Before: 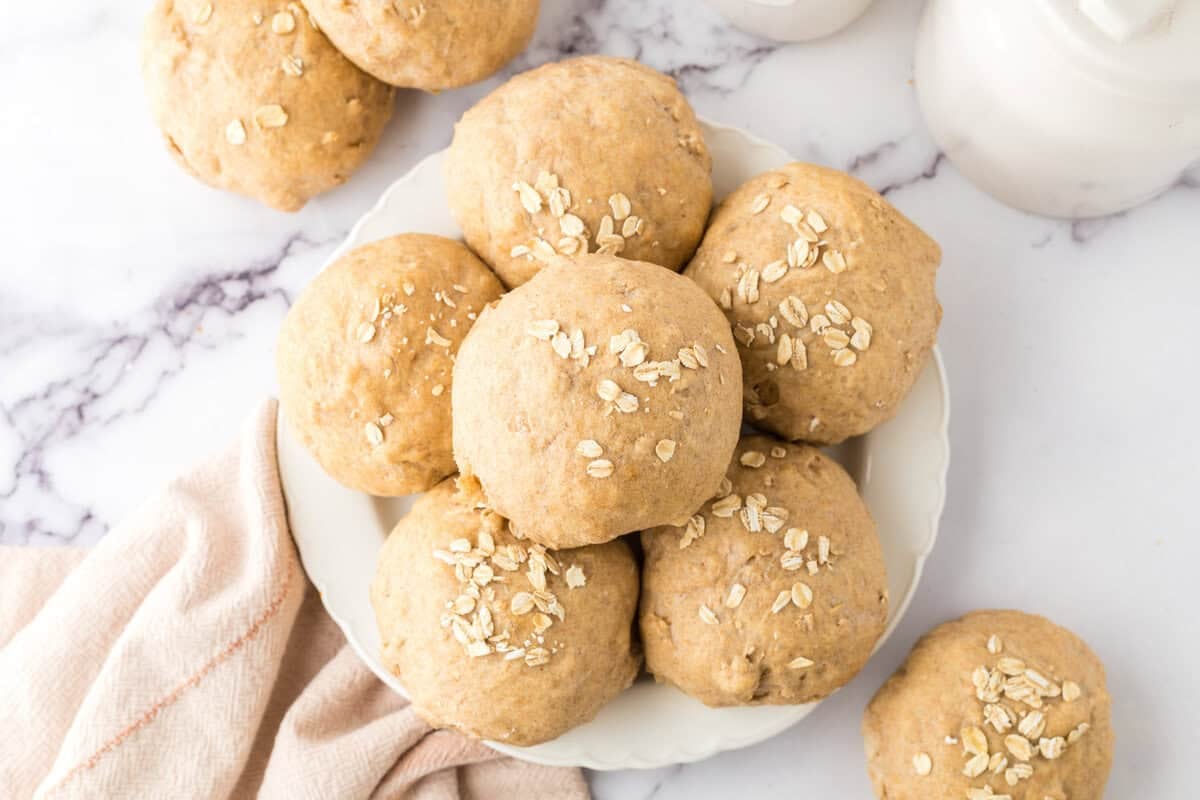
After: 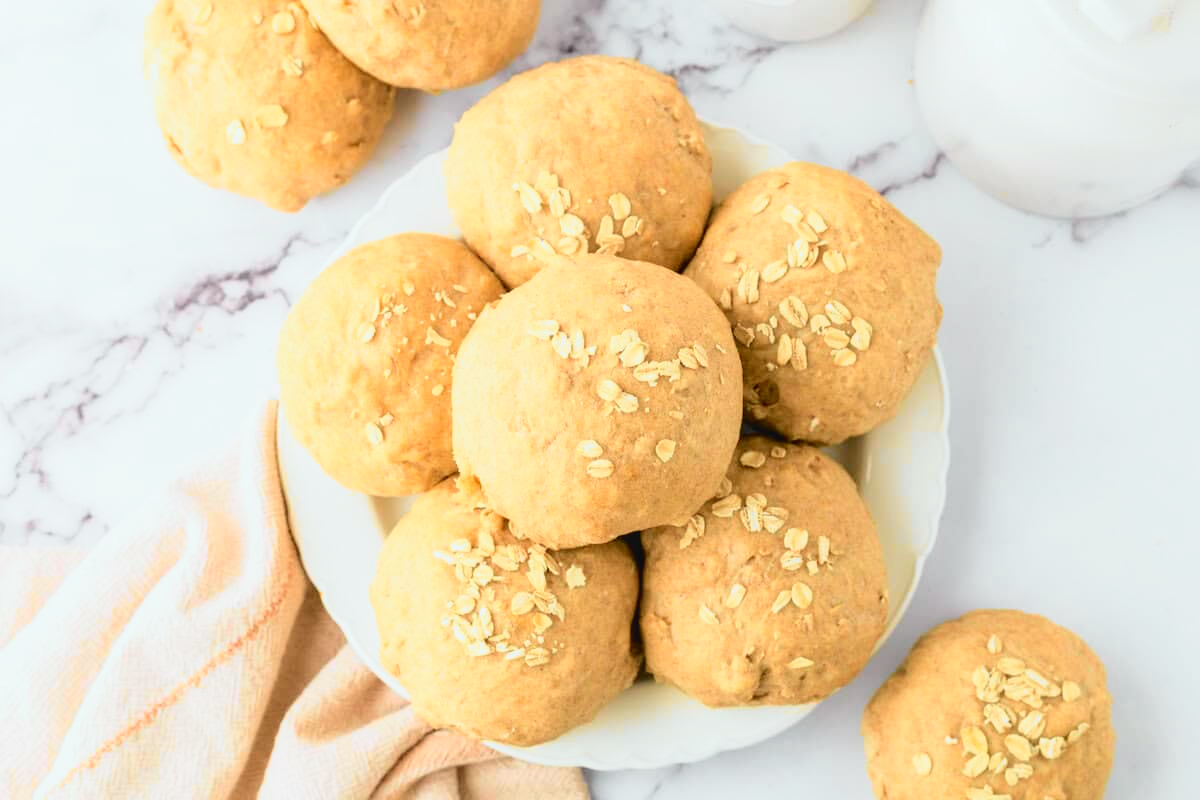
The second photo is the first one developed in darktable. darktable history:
tone curve: curves: ch0 [(0.001, 0.029) (0.084, 0.074) (0.162, 0.165) (0.304, 0.382) (0.466, 0.576) (0.654, 0.741) (0.848, 0.906) (0.984, 0.963)]; ch1 [(0, 0) (0.34, 0.235) (0.46, 0.46) (0.515, 0.502) (0.553, 0.567) (0.764, 0.815) (1, 1)]; ch2 [(0, 0) (0.44, 0.458) (0.479, 0.492) (0.524, 0.507) (0.547, 0.579) (0.673, 0.712) (1, 1)], color space Lab, independent channels, preserve colors none
exposure: compensate highlight preservation false
